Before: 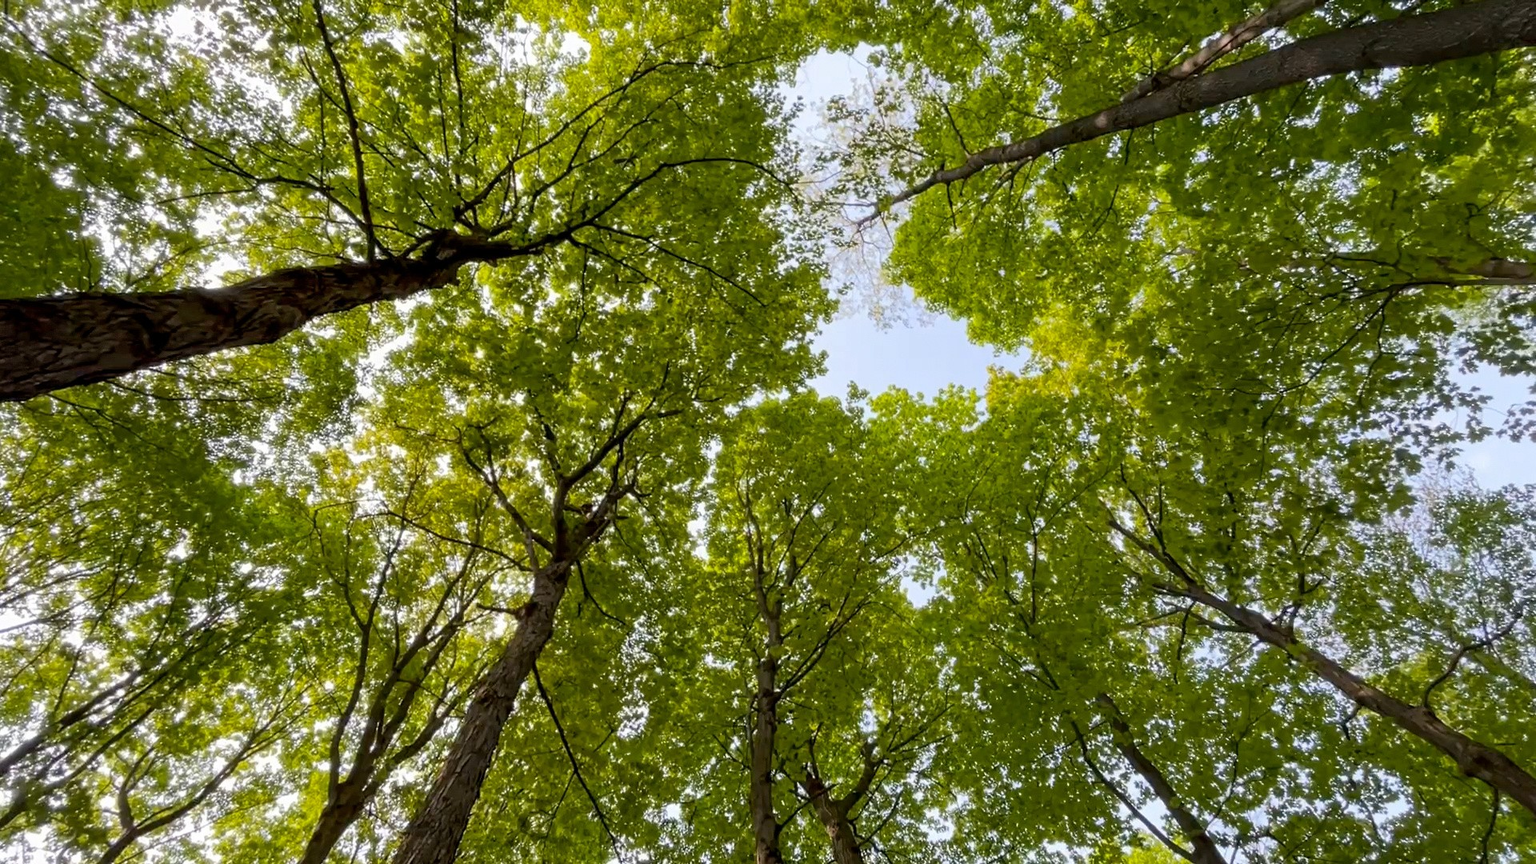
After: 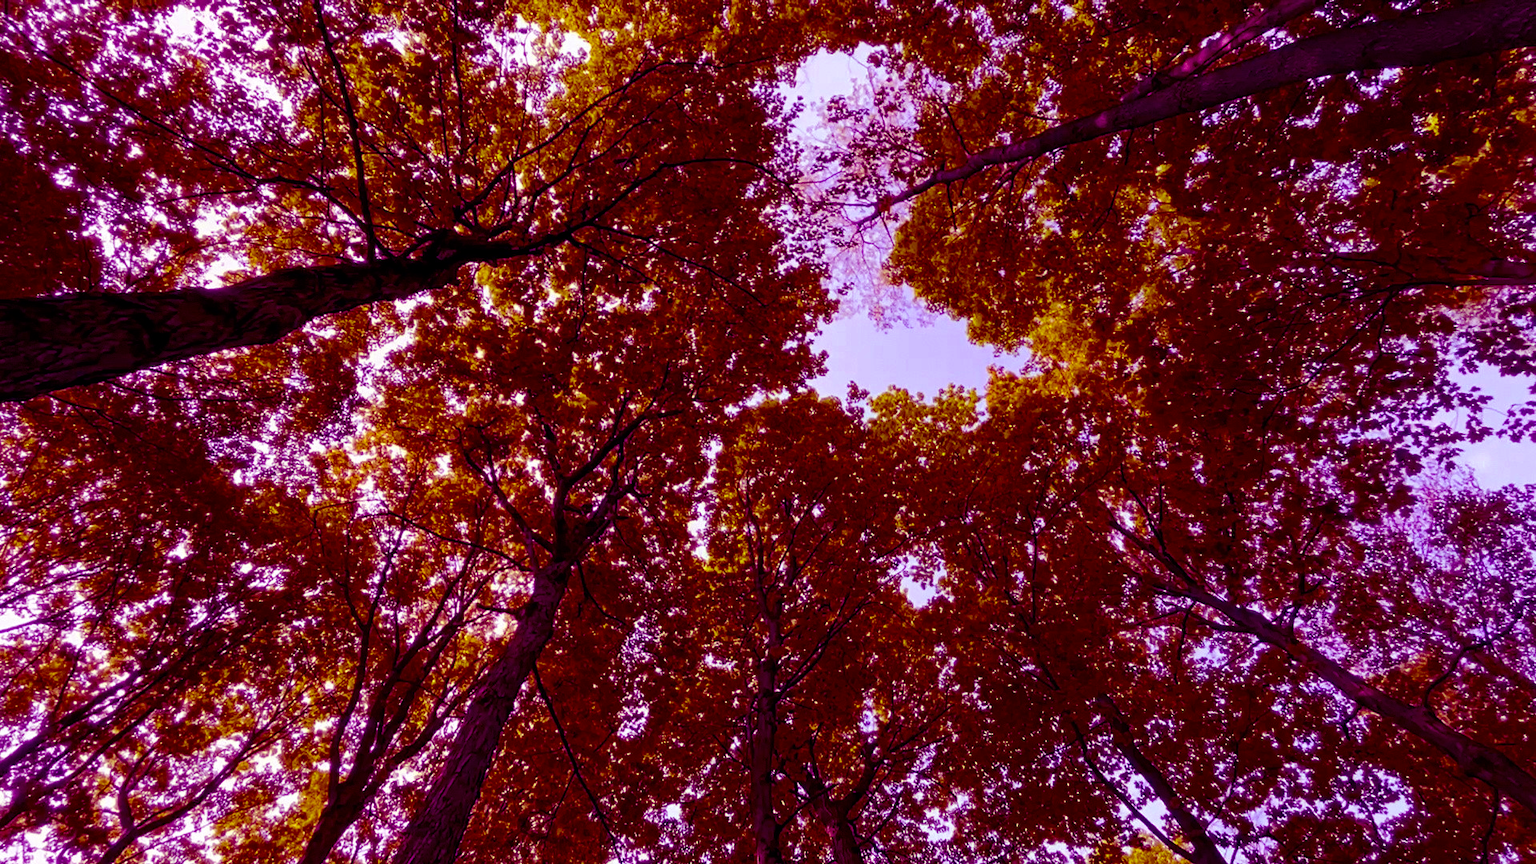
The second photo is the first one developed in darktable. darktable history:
color balance rgb: perceptual saturation grading › global saturation 30%
color balance: mode lift, gamma, gain (sRGB), lift [1, 1, 0.101, 1]
